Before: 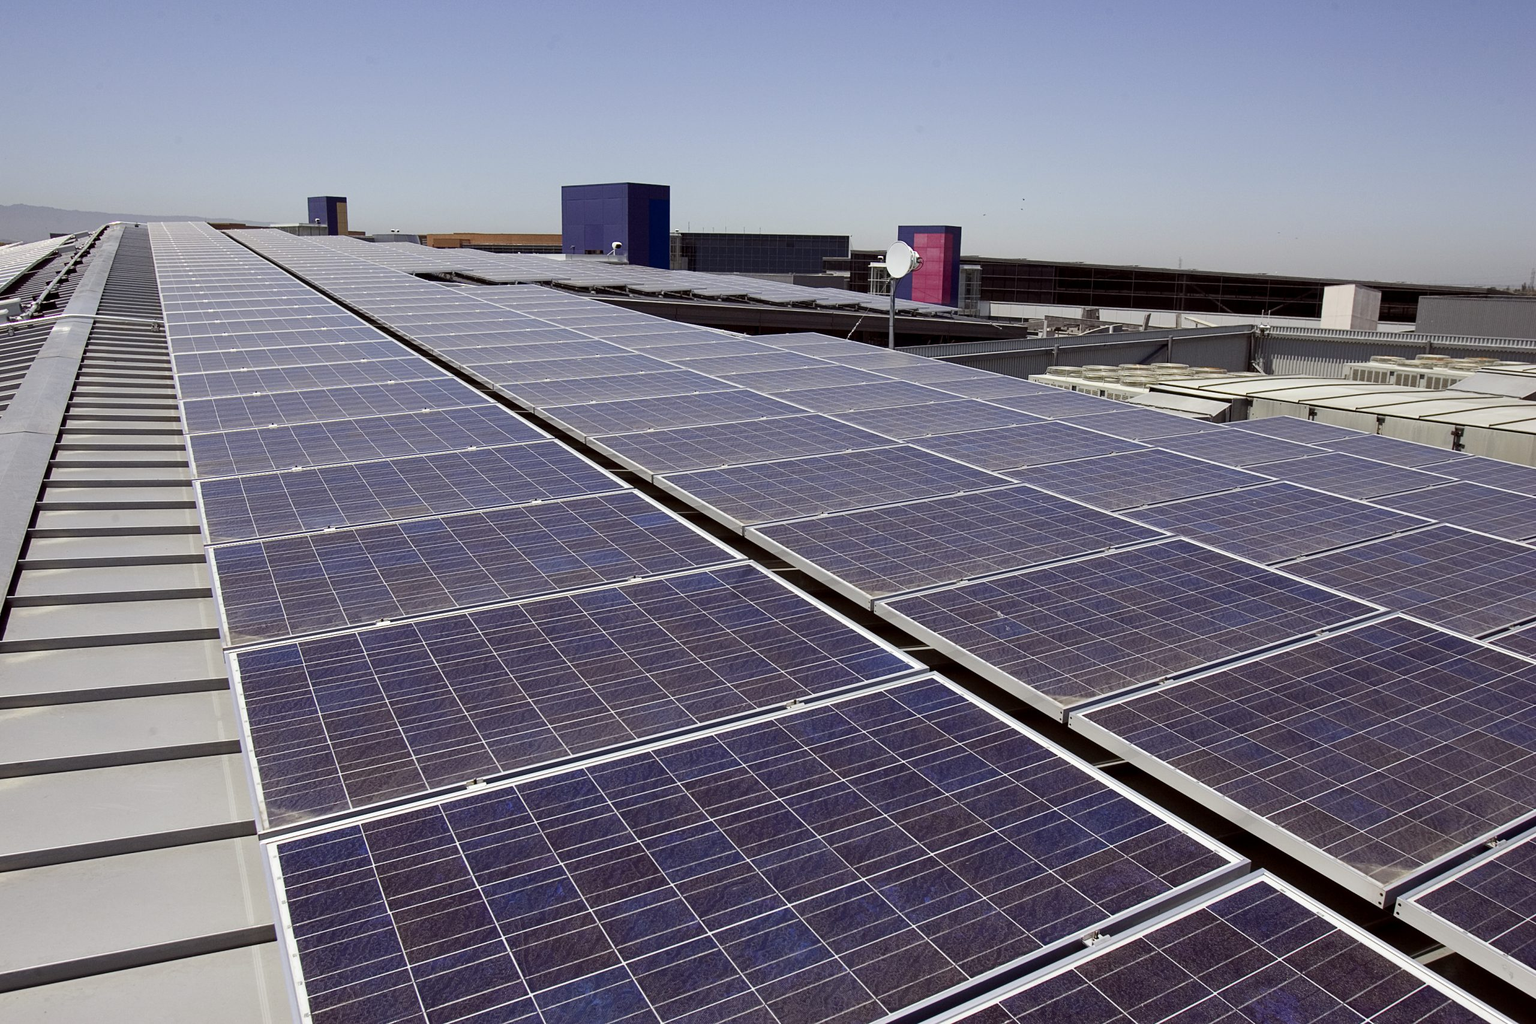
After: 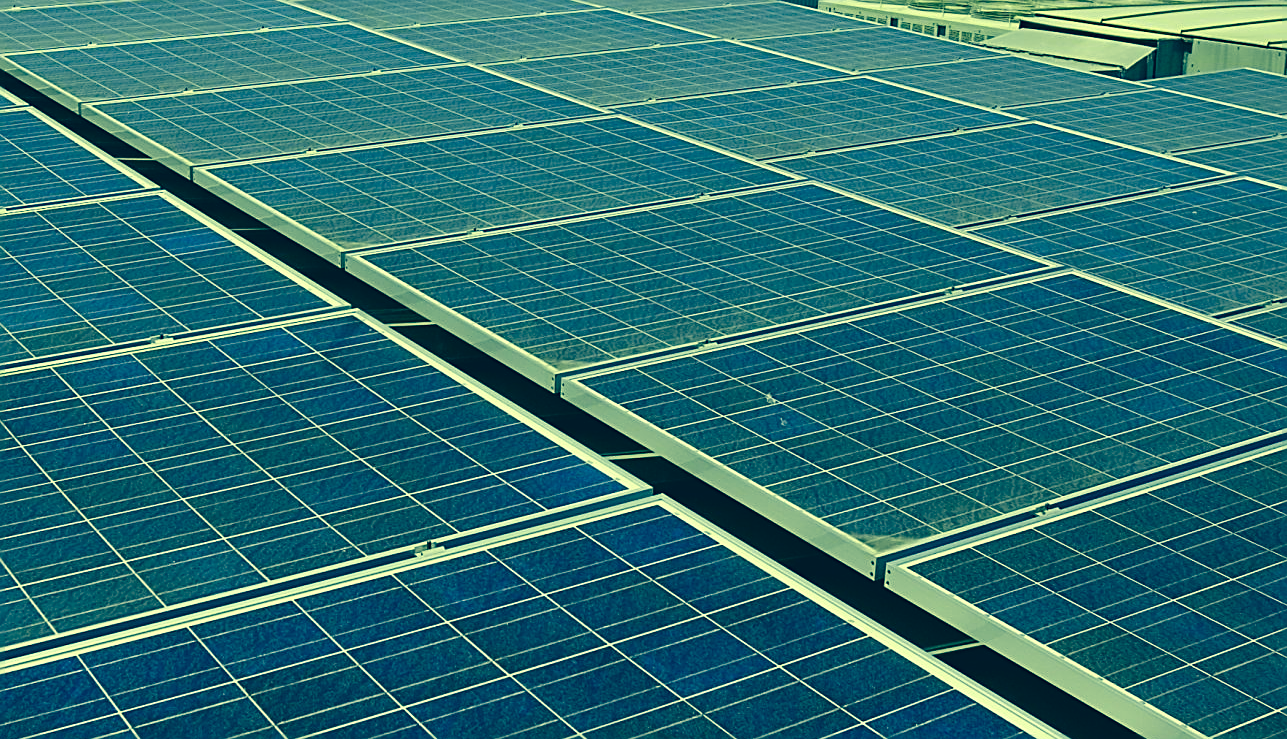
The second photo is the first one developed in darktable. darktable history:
crop: left 35.03%, top 36.625%, right 14.663%, bottom 20.057%
white balance: red 0.983, blue 1.036
sharpen: on, module defaults
color correction: highlights a* -15.58, highlights b* 40, shadows a* -40, shadows b* -26.18
